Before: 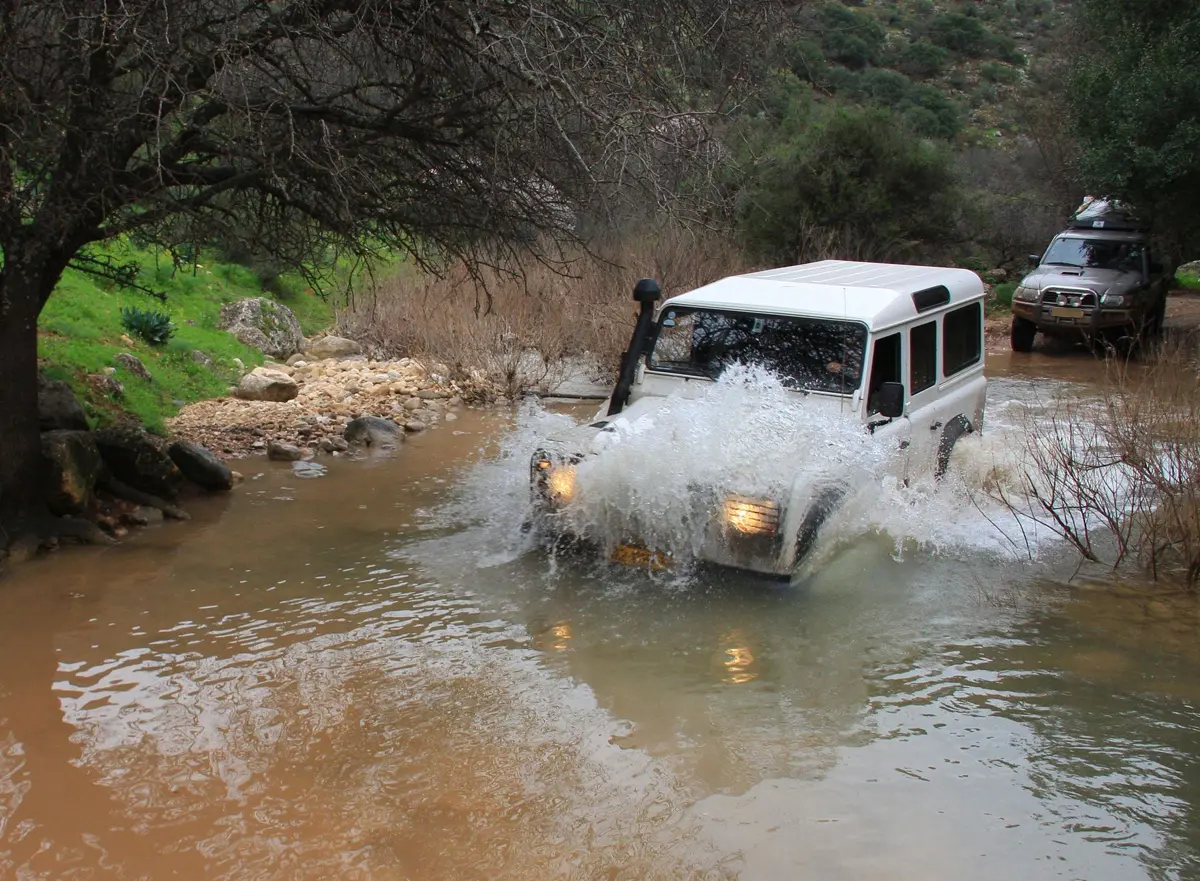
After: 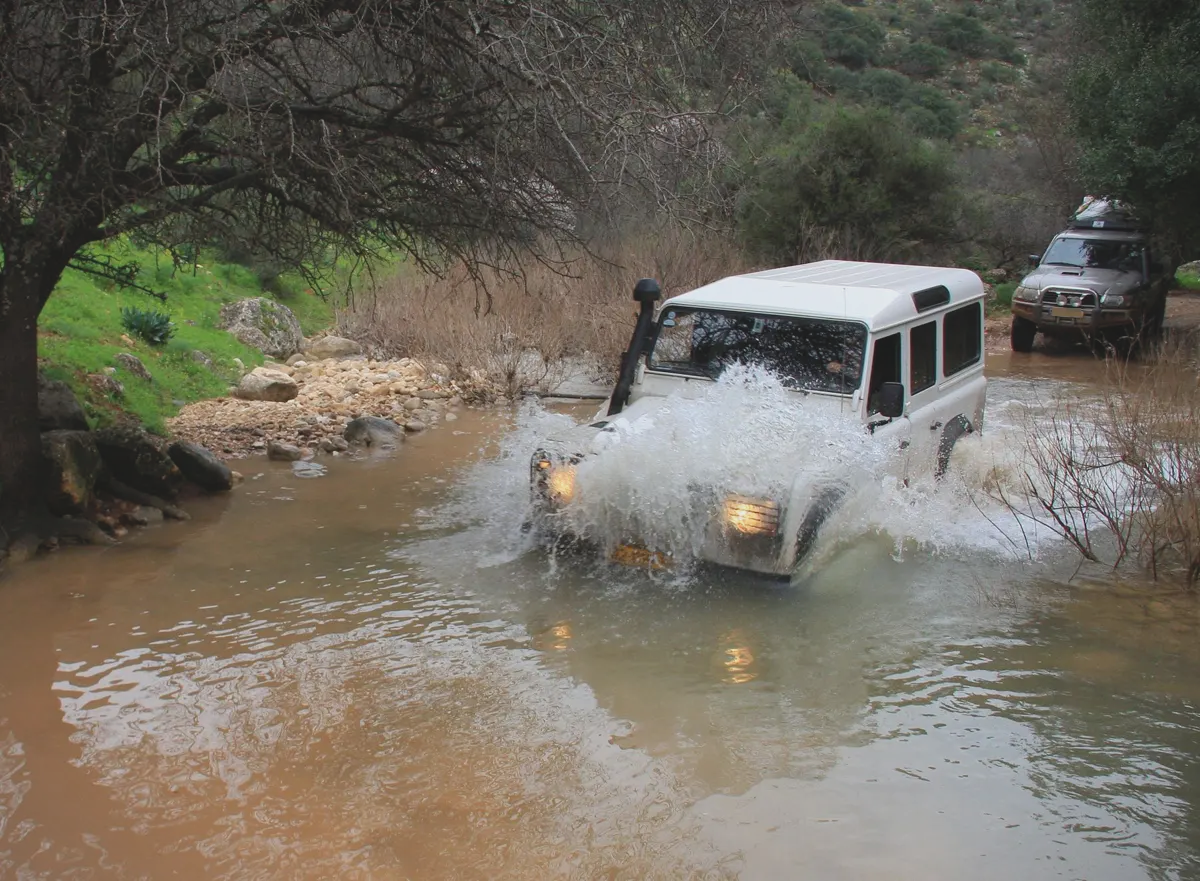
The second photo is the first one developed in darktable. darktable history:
contrast brightness saturation: contrast -0.147, brightness 0.043, saturation -0.116
vignetting: fall-off start 100.12%, fall-off radius 71.24%, width/height ratio 1.176
